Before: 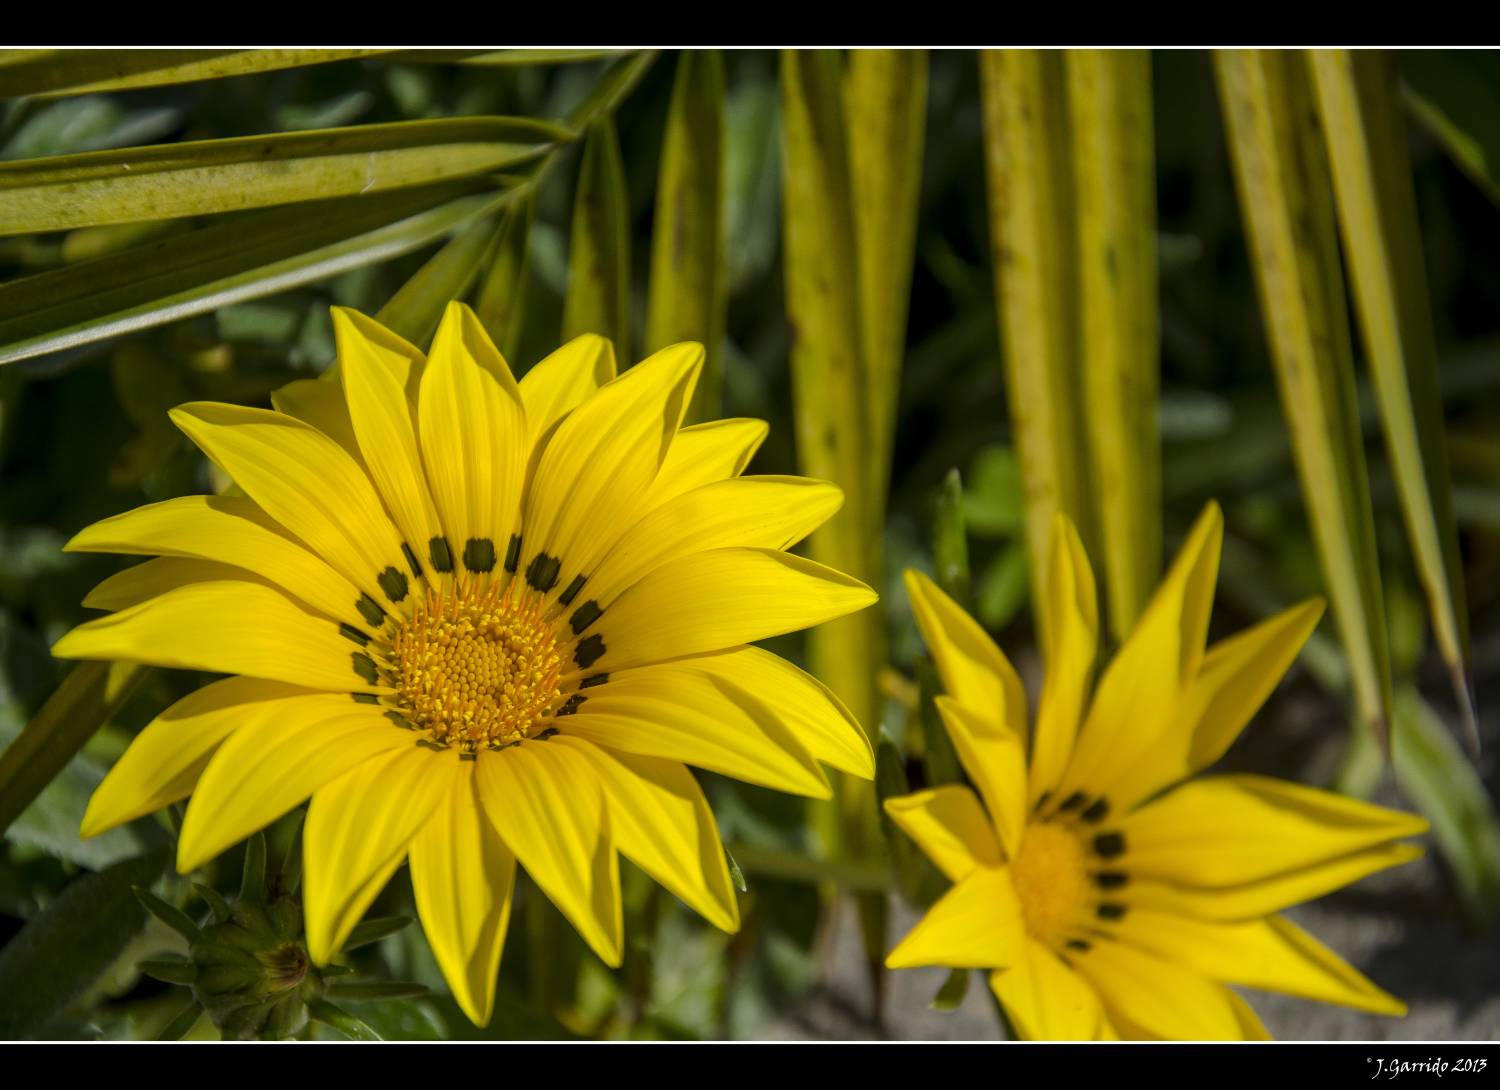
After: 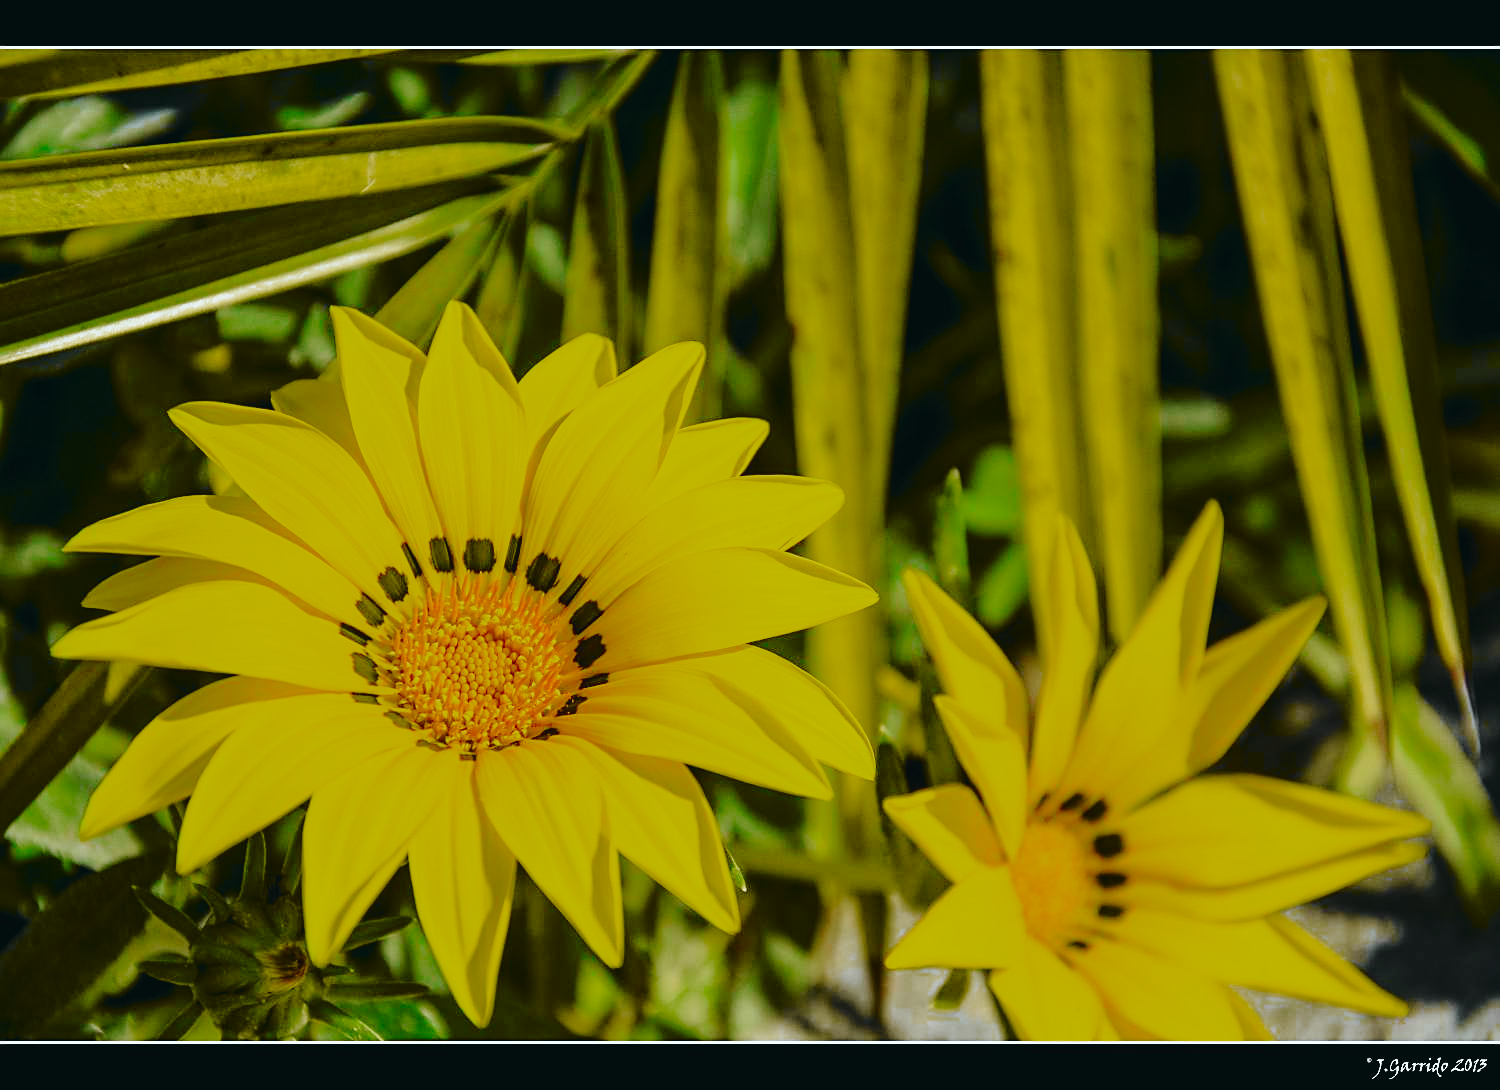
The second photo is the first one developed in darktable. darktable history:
color zones: curves: ch0 [(0.27, 0.396) (0.563, 0.504) (0.75, 0.5) (0.787, 0.307)]
tone curve: curves: ch0 [(0.001, 0.029) (0.084, 0.074) (0.162, 0.165) (0.304, 0.382) (0.466, 0.576) (0.654, 0.741) (0.848, 0.906) (0.984, 0.963)]; ch1 [(0, 0) (0.34, 0.235) (0.46, 0.46) (0.515, 0.502) (0.553, 0.567) (0.764, 0.815) (1, 1)]; ch2 [(0, 0) (0.44, 0.458) (0.479, 0.492) (0.524, 0.507) (0.547, 0.579) (0.673, 0.712) (1, 1)], color space Lab, independent channels, preserve colors none
base curve: curves: ch0 [(0, 0) (0.028, 0.03) (0.121, 0.232) (0.46, 0.748) (0.859, 0.968) (1, 1)], preserve colors none
sharpen: on, module defaults
